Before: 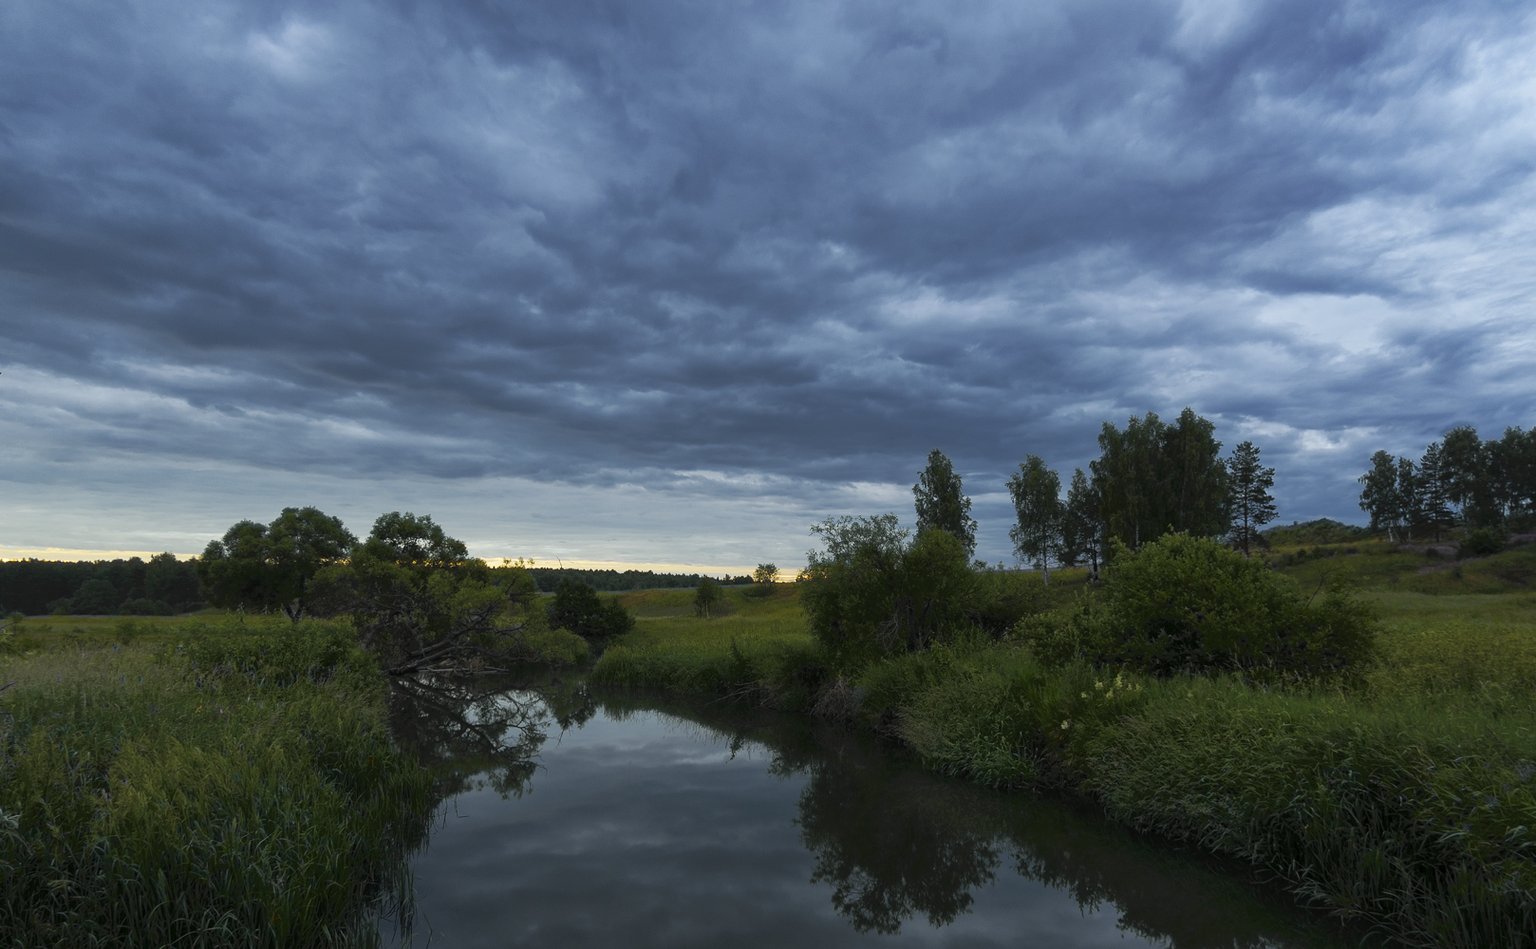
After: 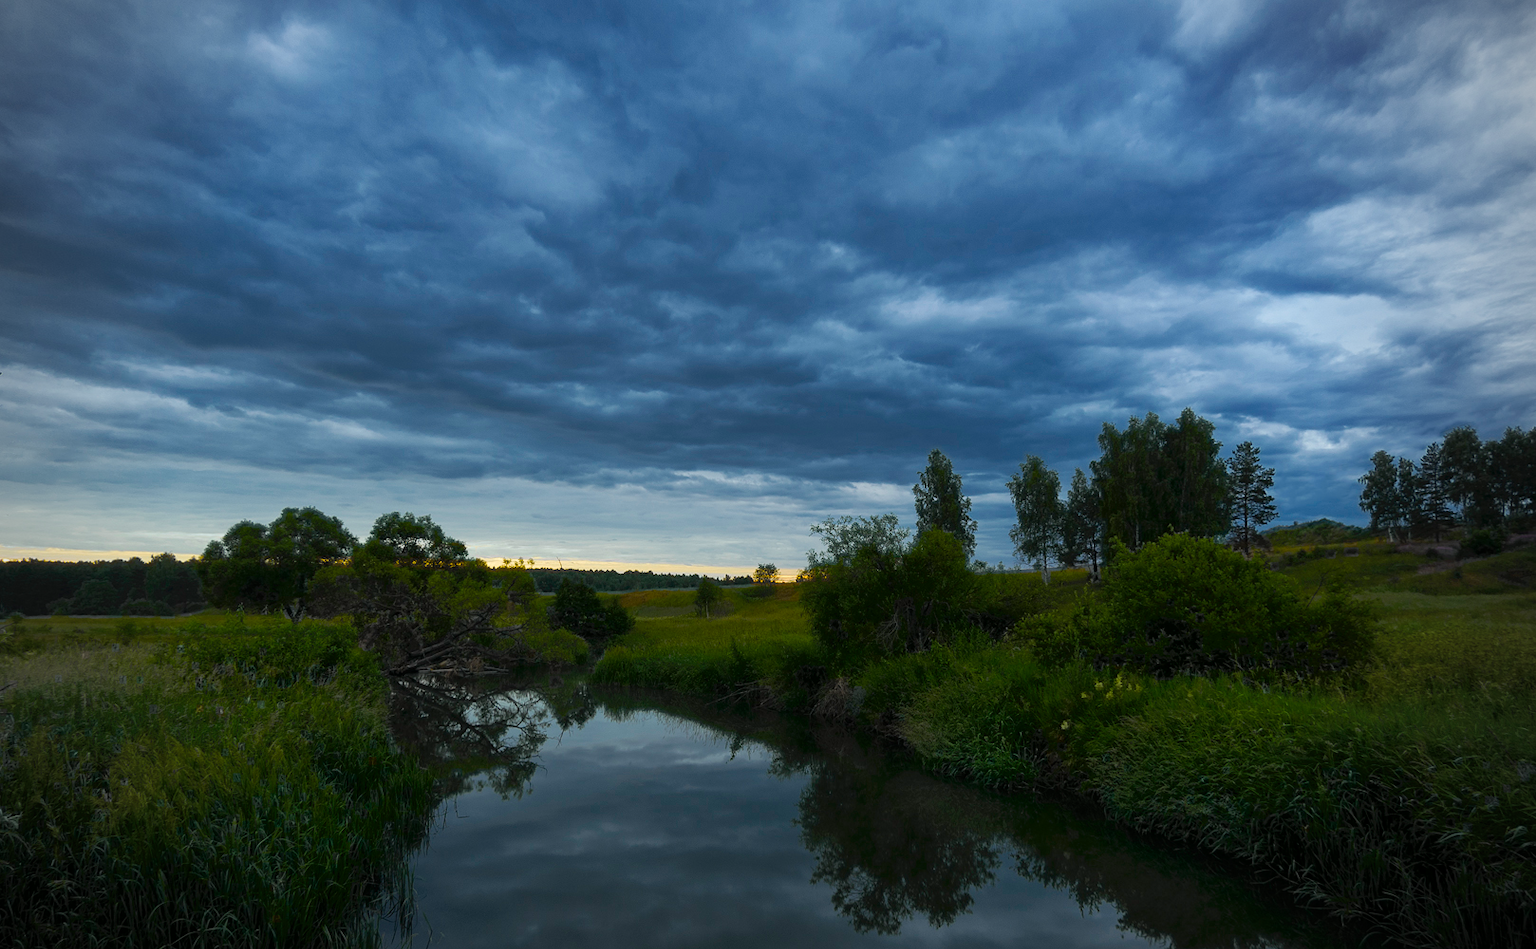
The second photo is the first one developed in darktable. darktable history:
vignetting: fall-off start 74.79%, center (-0.031, -0.04), width/height ratio 1.078, unbound false
color balance rgb: perceptual saturation grading › global saturation 14.658%, global vibrance 16.156%, saturation formula JzAzBz (2021)
